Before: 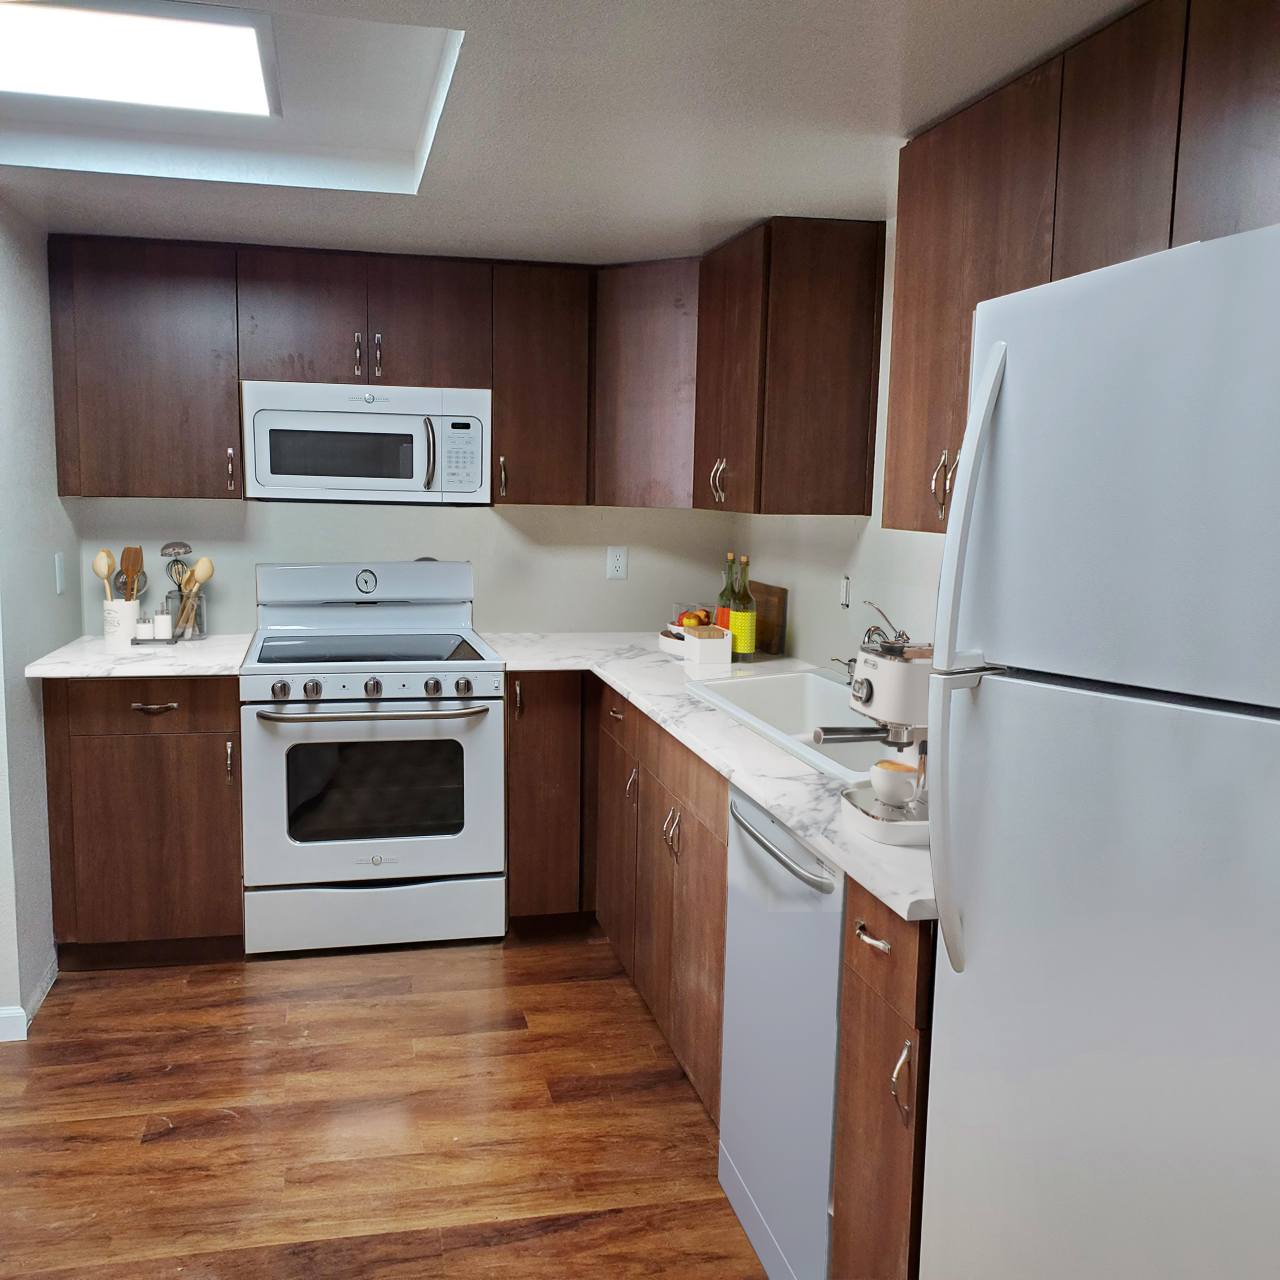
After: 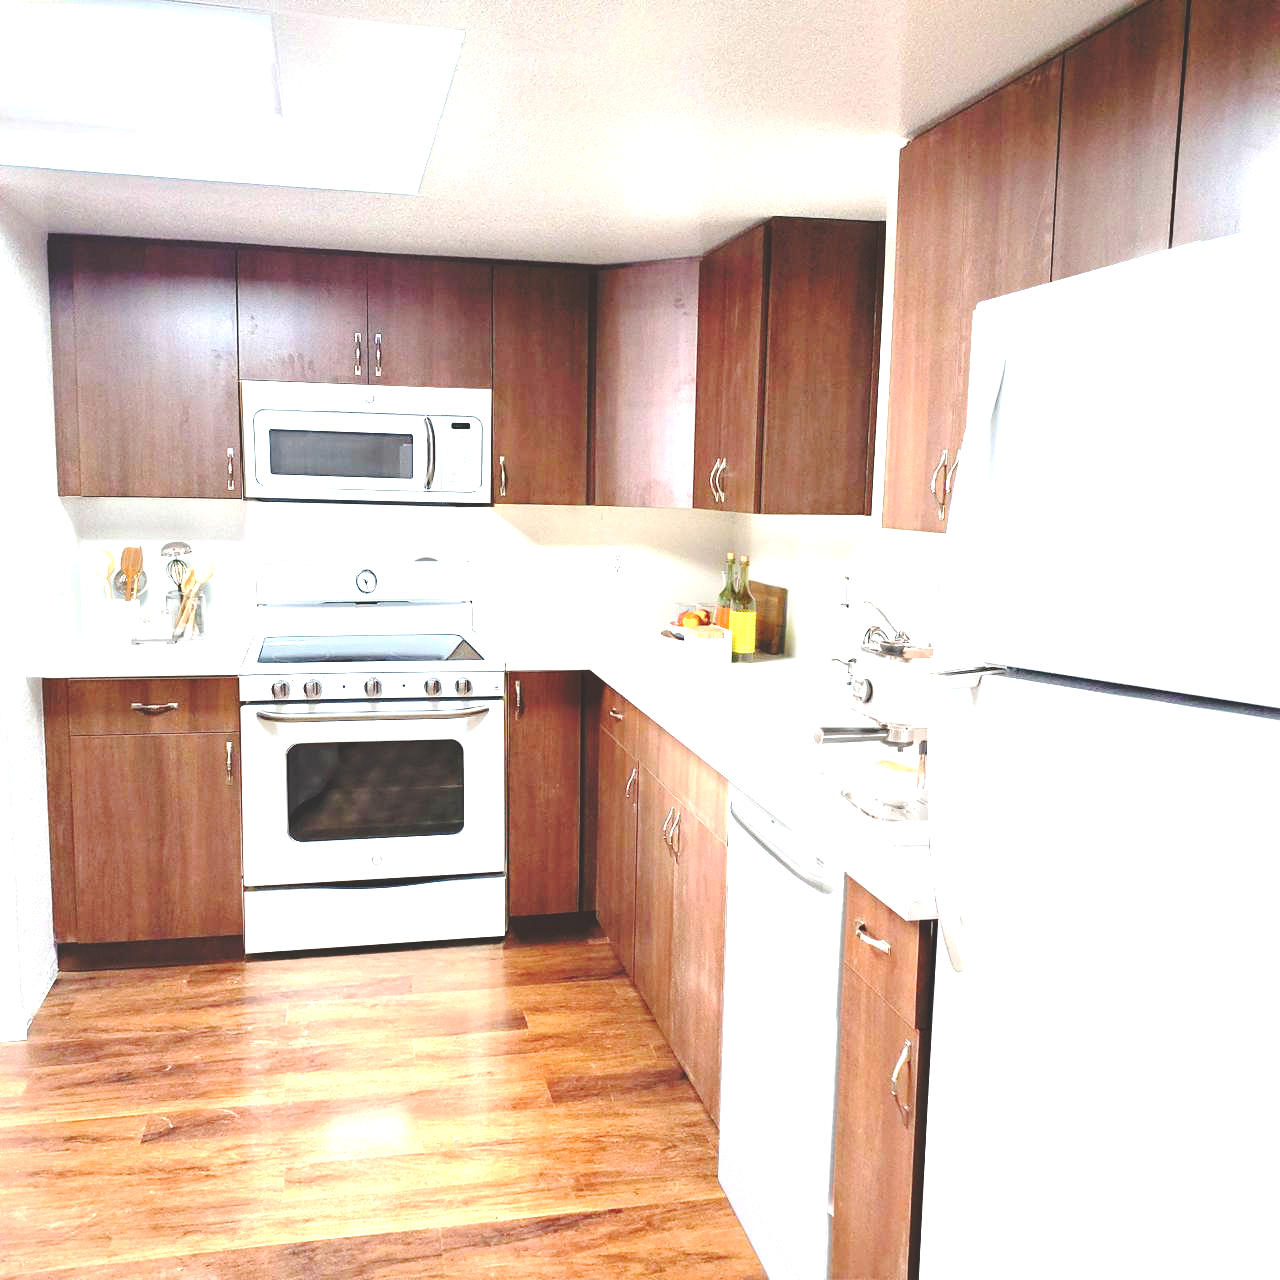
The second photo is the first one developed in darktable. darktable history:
exposure: exposure 2.003 EV, compensate highlight preservation false
base curve: curves: ch0 [(0, 0.024) (0.055, 0.065) (0.121, 0.166) (0.236, 0.319) (0.693, 0.726) (1, 1)], preserve colors none
